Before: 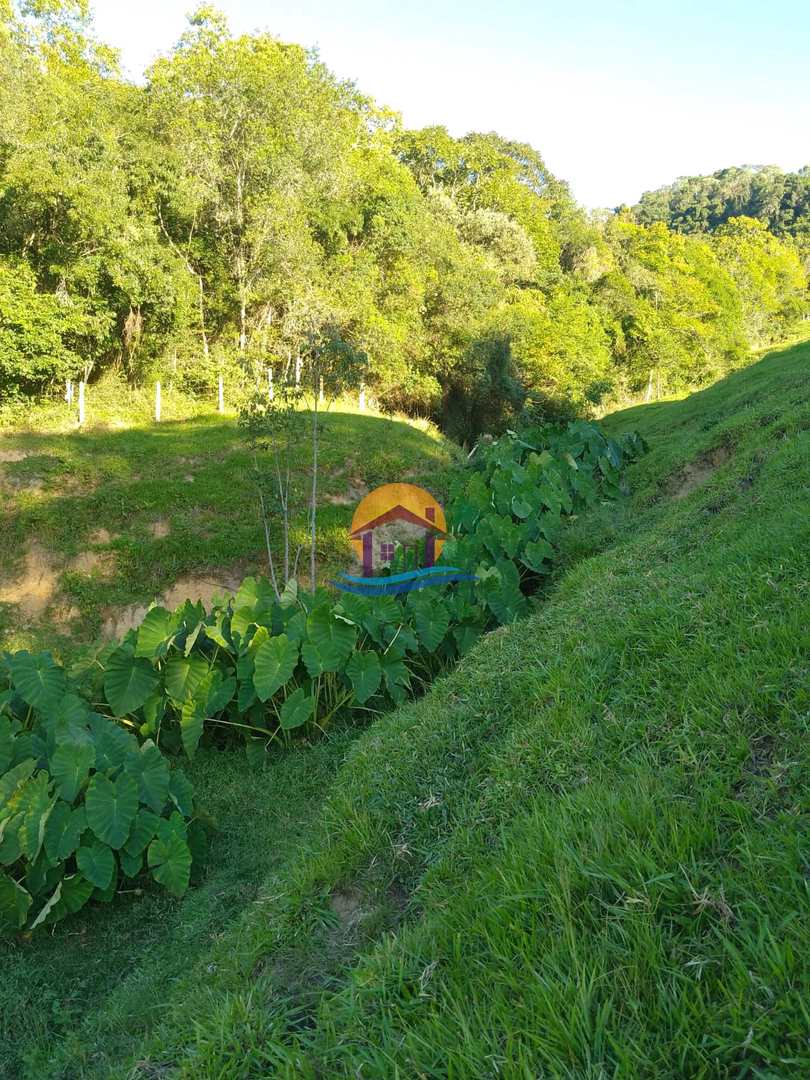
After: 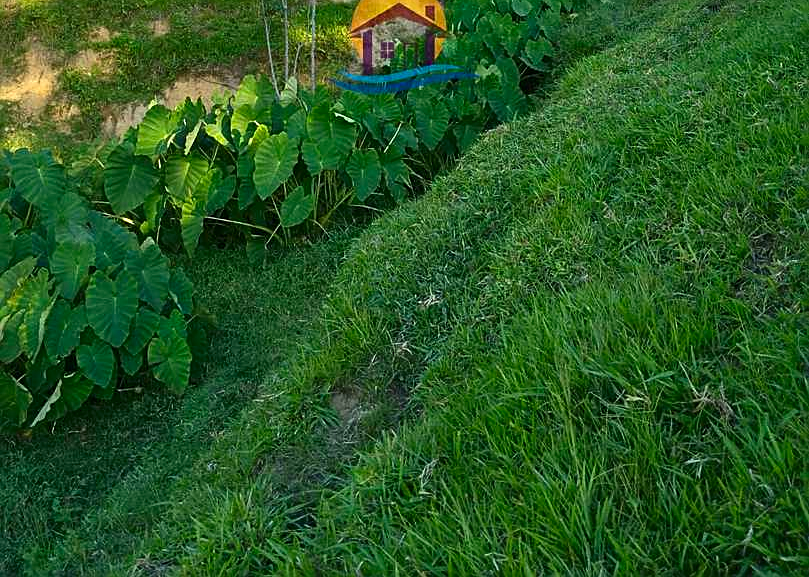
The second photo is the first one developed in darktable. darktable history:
sharpen: on, module defaults
color balance rgb: perceptual saturation grading › global saturation -3.249%, contrast 3.879%
crop and rotate: top 46.511%, right 0.098%
exposure: exposure 0.202 EV, compensate highlight preservation false
contrast brightness saturation: contrast 0.134, brightness -0.05, saturation 0.164
